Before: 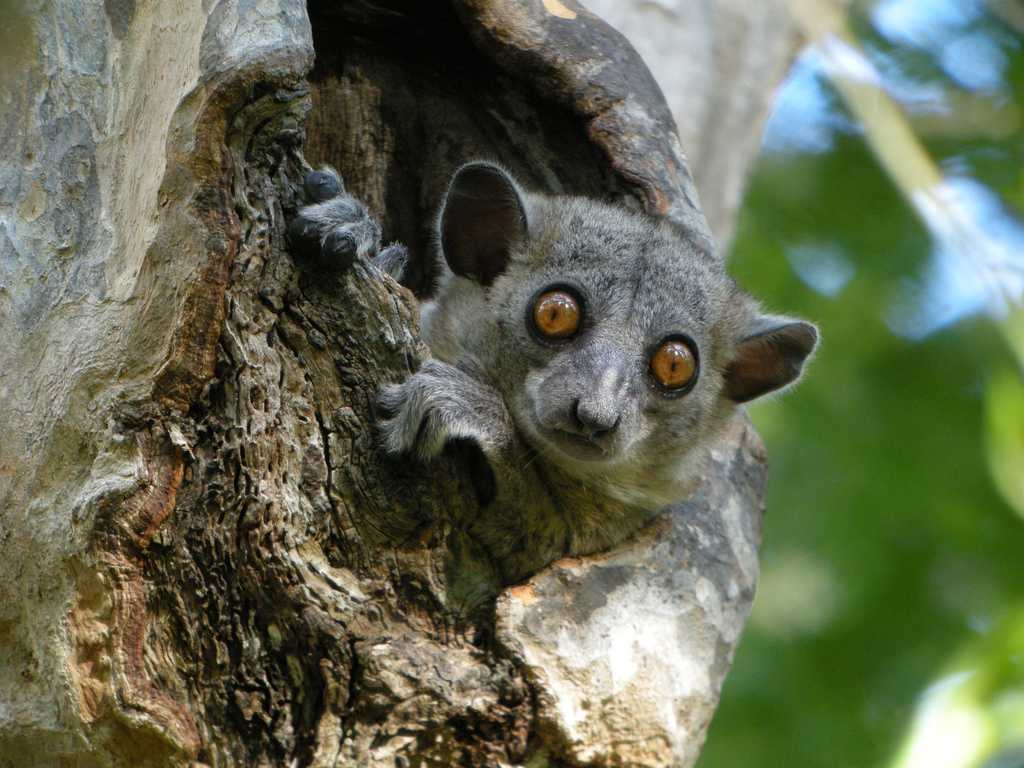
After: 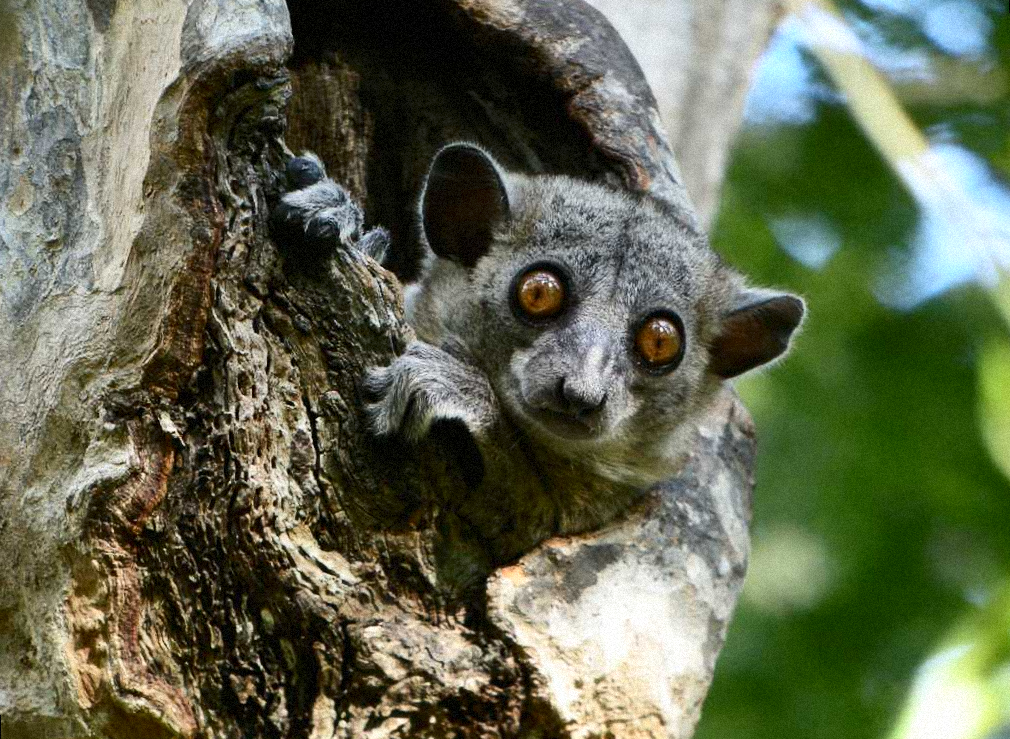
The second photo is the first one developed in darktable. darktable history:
shadows and highlights: low approximation 0.01, soften with gaussian
grain: mid-tones bias 0%
contrast brightness saturation: contrast 0.28
rotate and perspective: rotation -1.32°, lens shift (horizontal) -0.031, crop left 0.015, crop right 0.985, crop top 0.047, crop bottom 0.982
